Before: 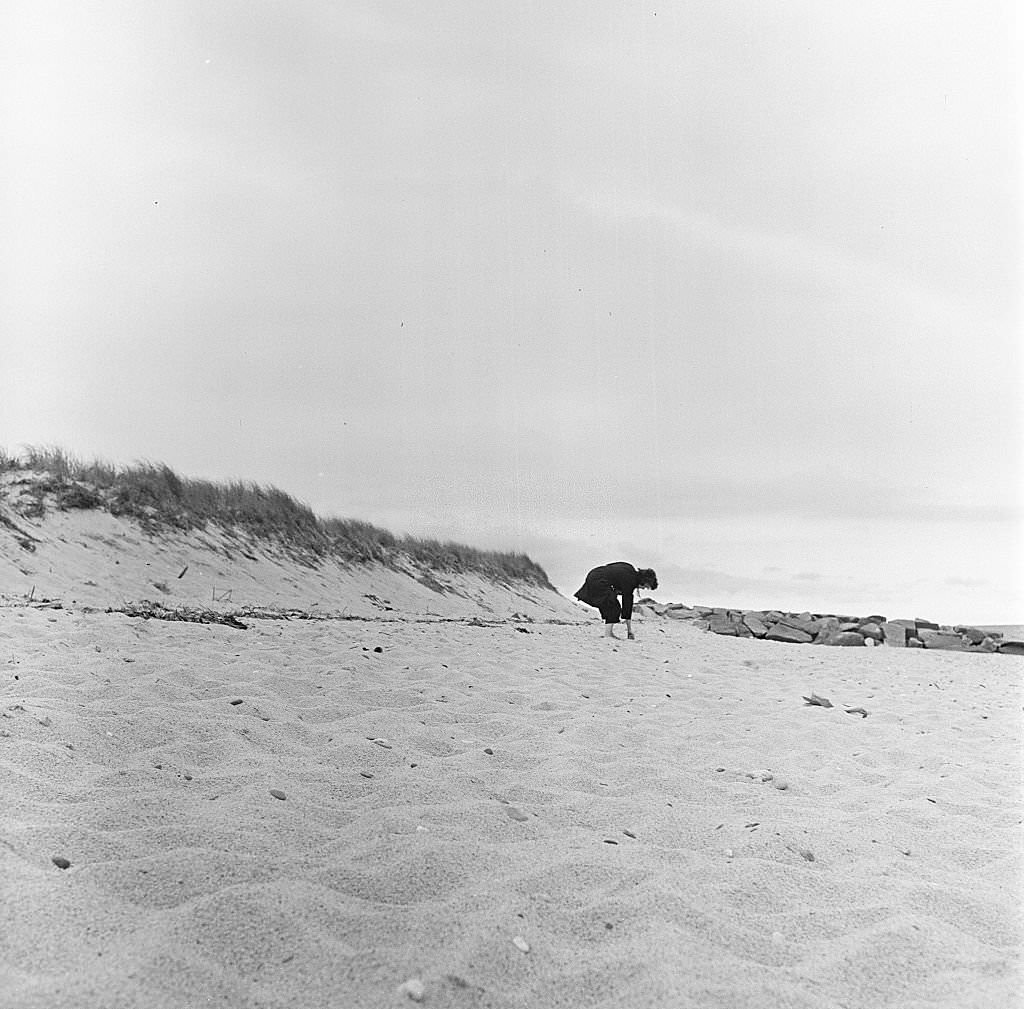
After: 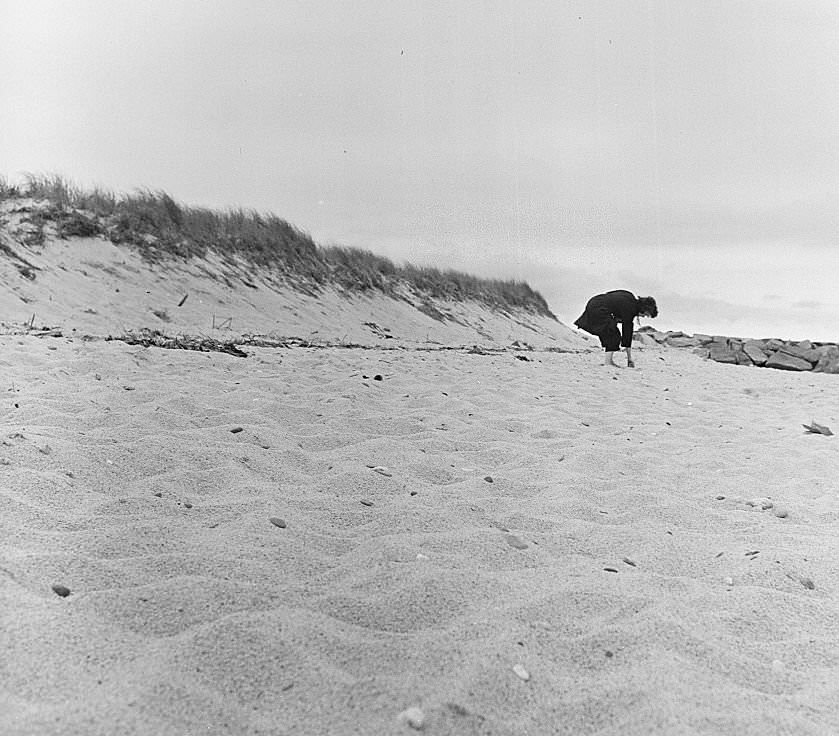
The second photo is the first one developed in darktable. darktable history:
crop: top 27.038%, right 18.031%
